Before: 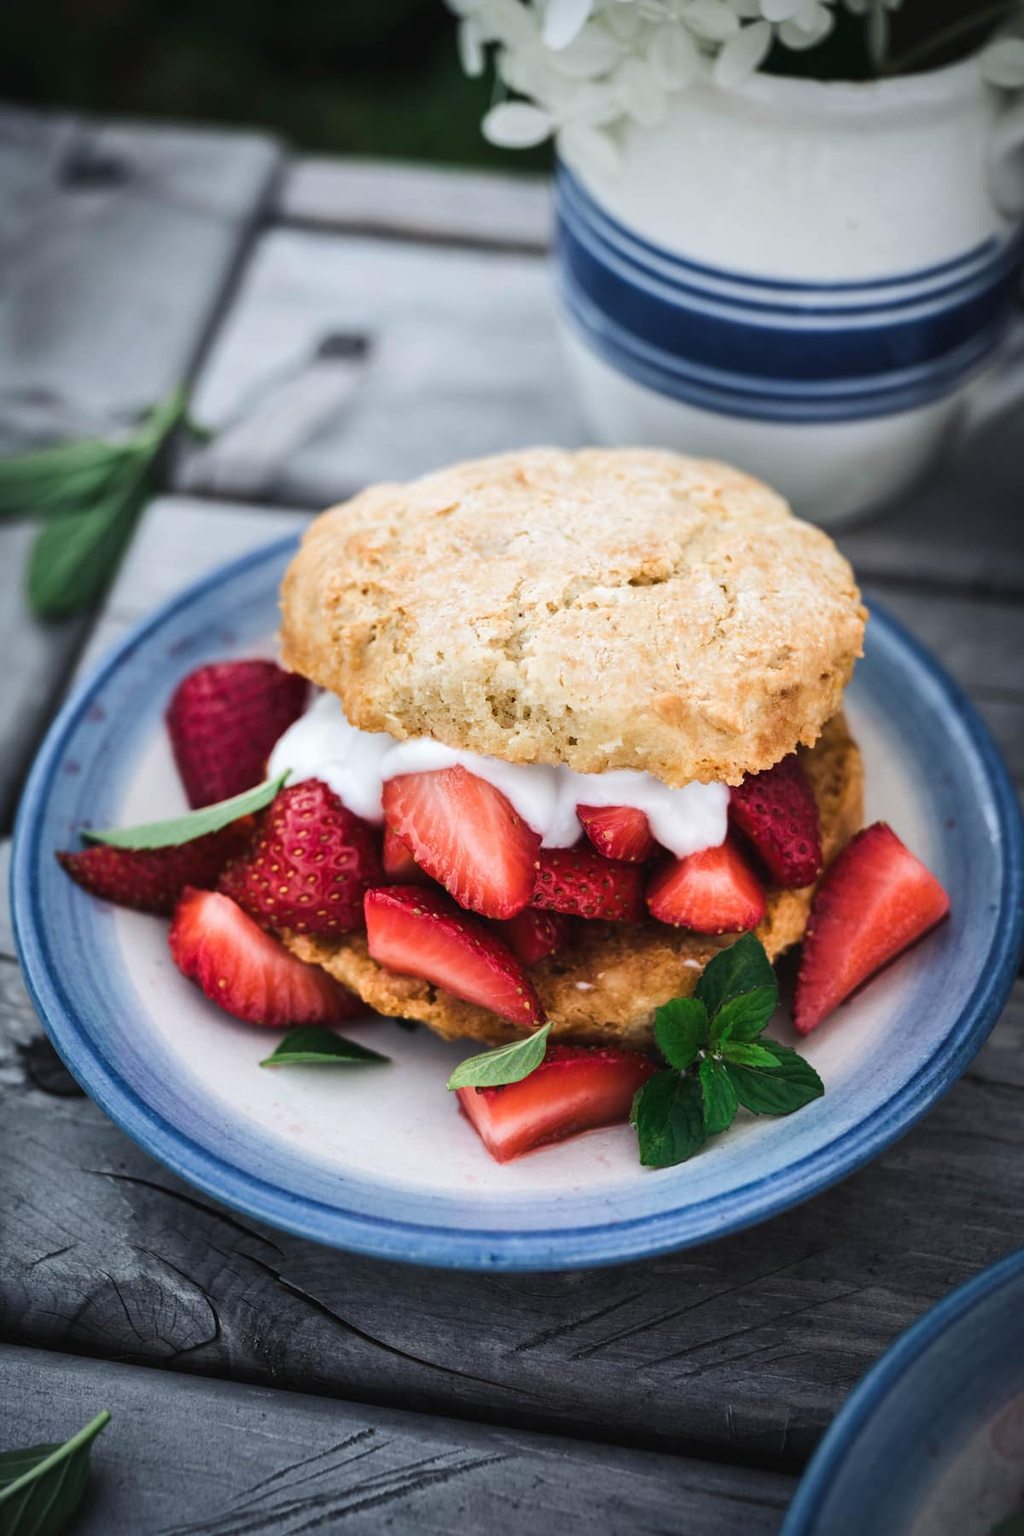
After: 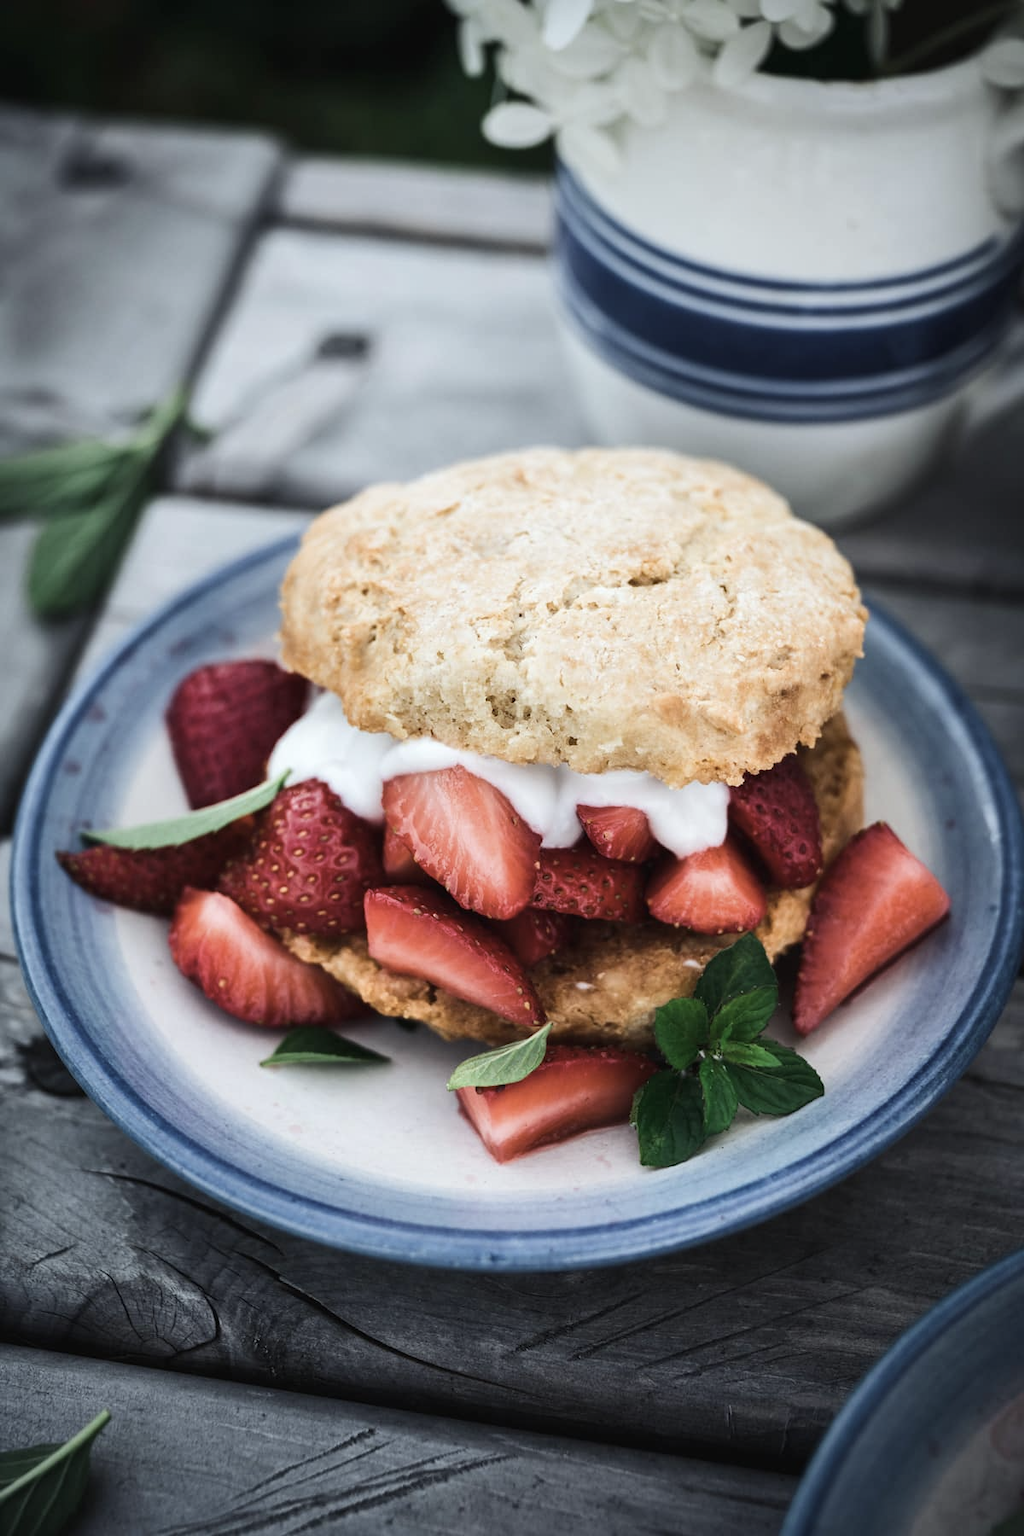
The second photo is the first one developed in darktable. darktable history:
contrast brightness saturation: contrast 0.1, saturation -0.3
white balance: red 0.978, blue 0.999
